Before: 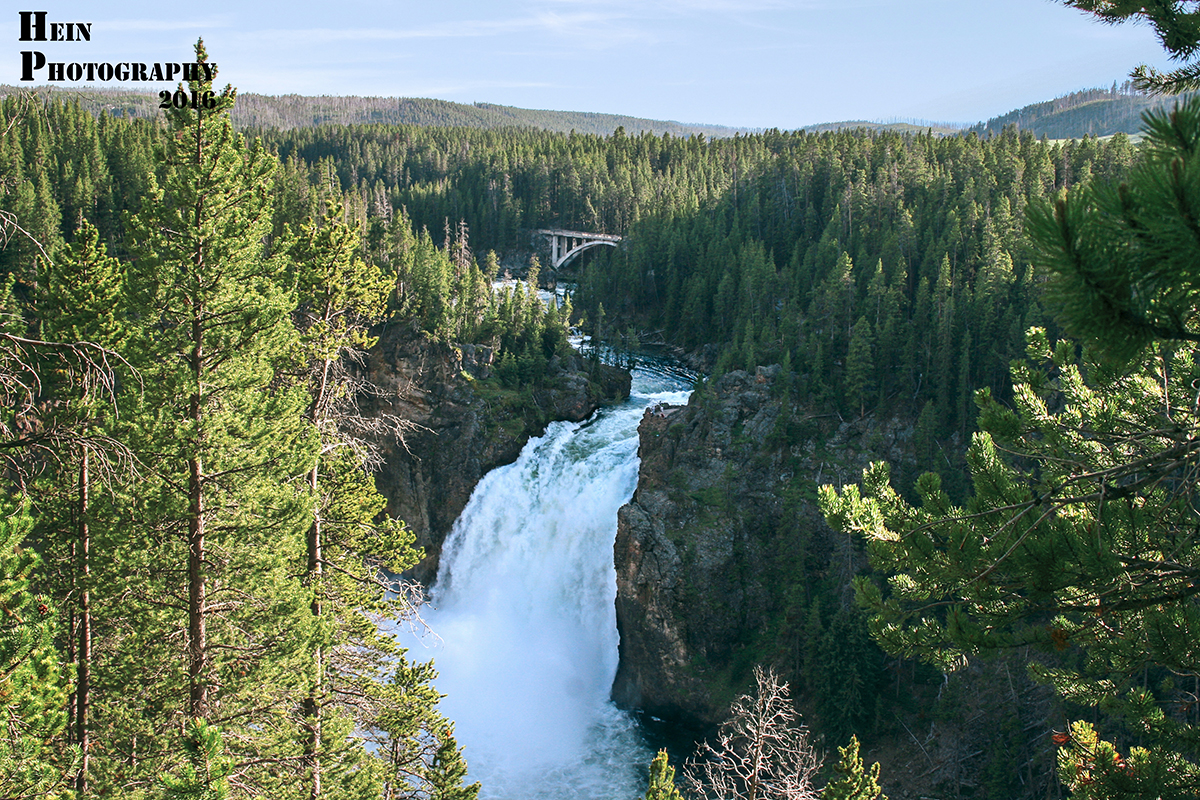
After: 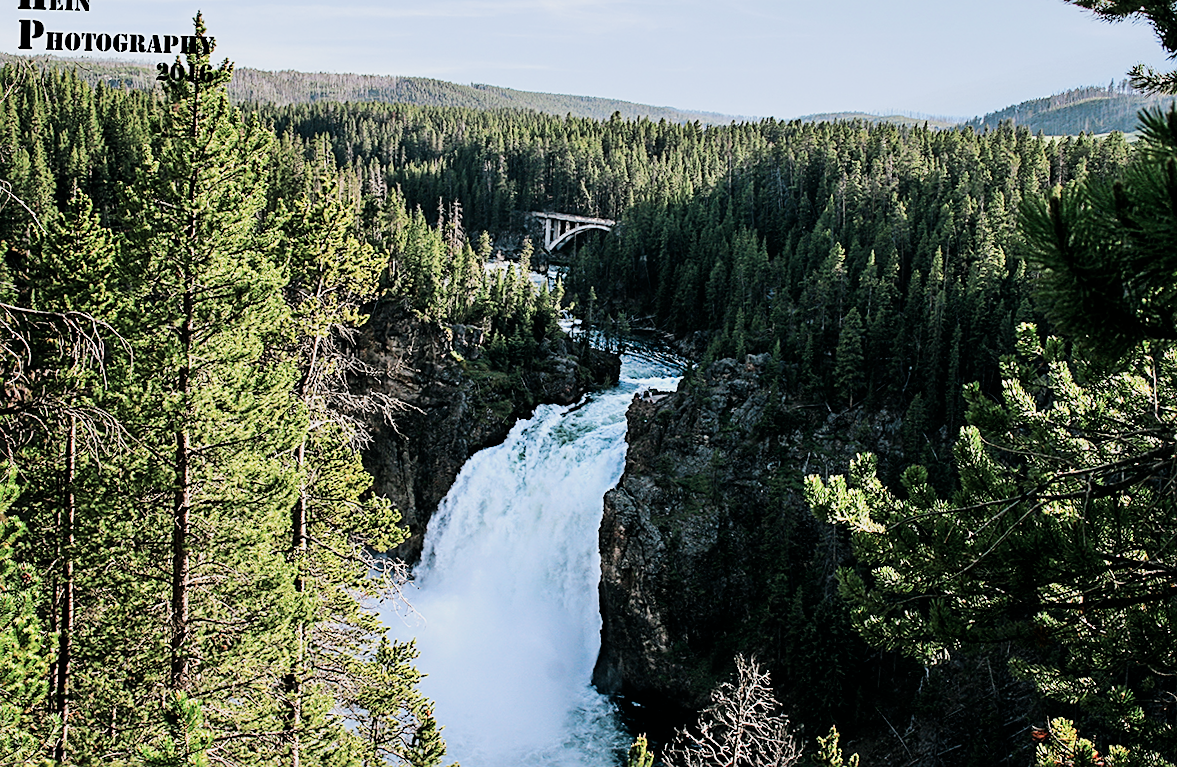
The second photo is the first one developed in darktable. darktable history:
tone equalizer: -8 EV -0.417 EV, -7 EV -0.389 EV, -6 EV -0.333 EV, -5 EV -0.222 EV, -3 EV 0.222 EV, -2 EV 0.333 EV, -1 EV 0.389 EV, +0 EV 0.417 EV, edges refinement/feathering 500, mask exposure compensation -1.57 EV, preserve details no
sharpen: on, module defaults
rotate and perspective: rotation 1.57°, crop left 0.018, crop right 0.982, crop top 0.039, crop bottom 0.961
filmic rgb: black relative exposure -5 EV, hardness 2.88, contrast 1.2, highlights saturation mix -30%
